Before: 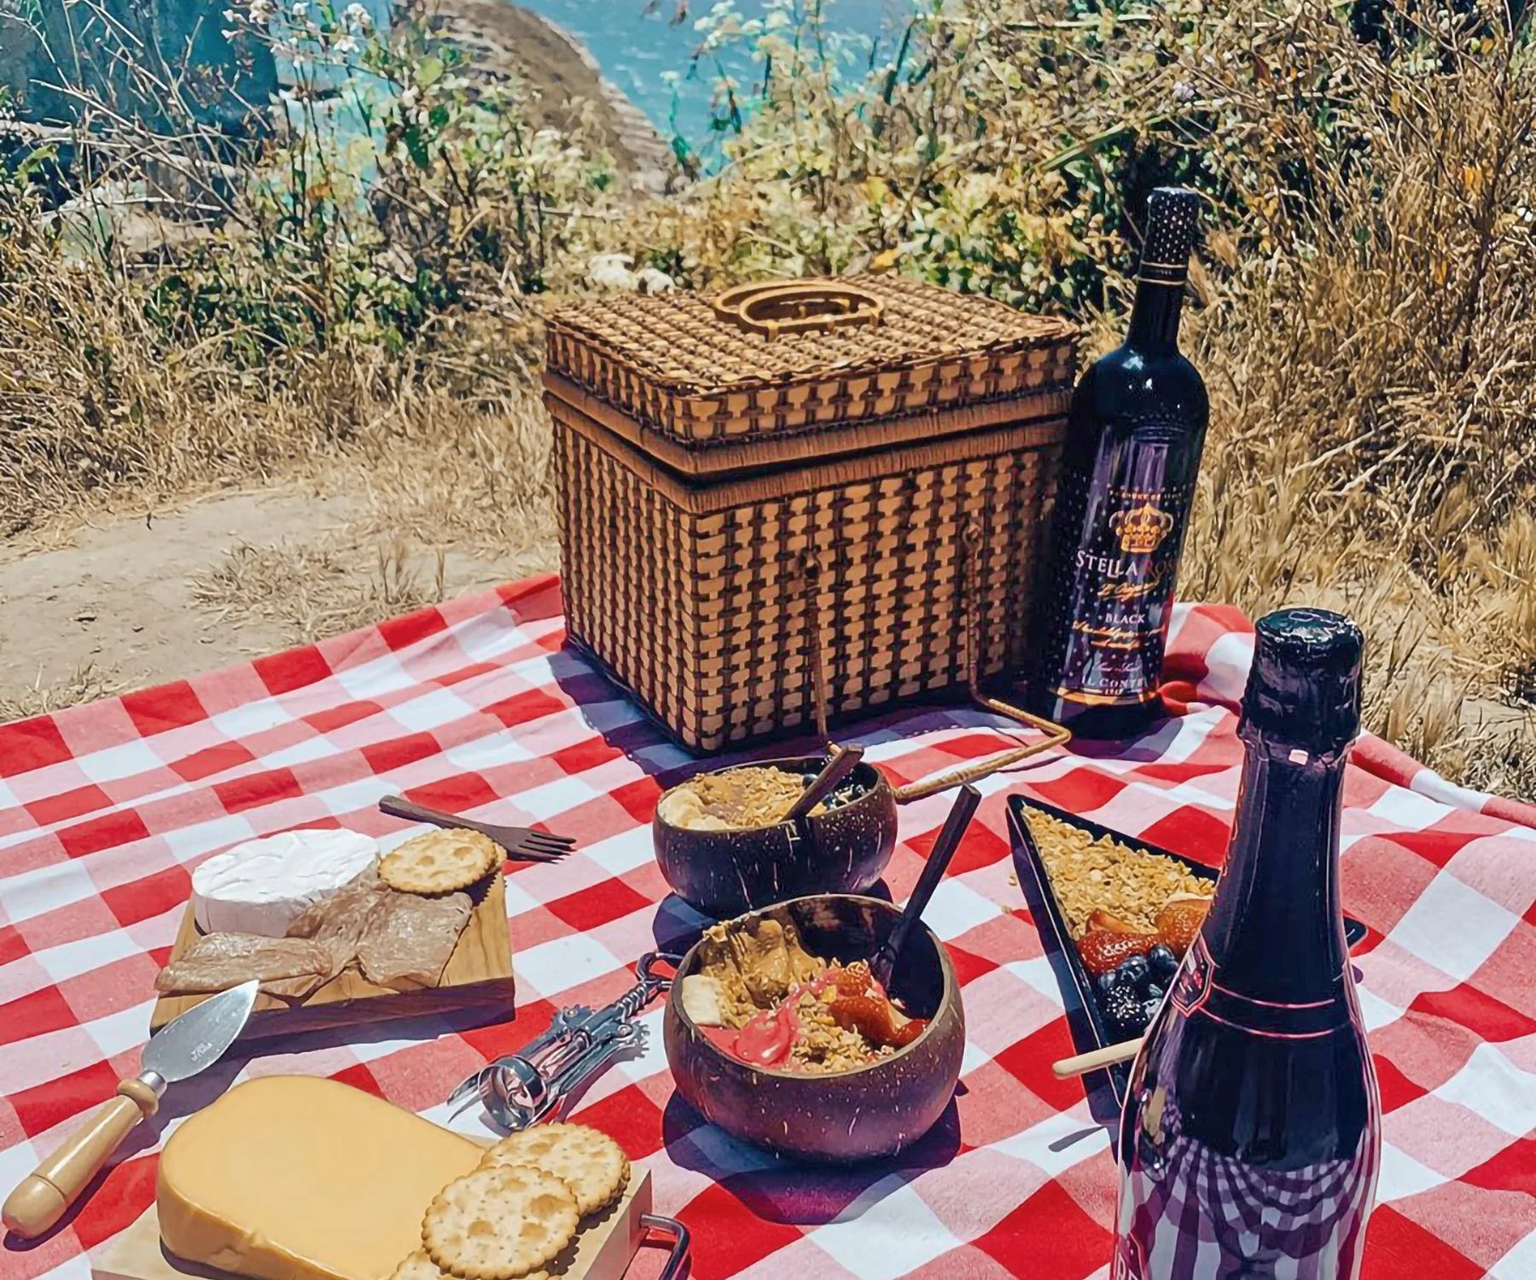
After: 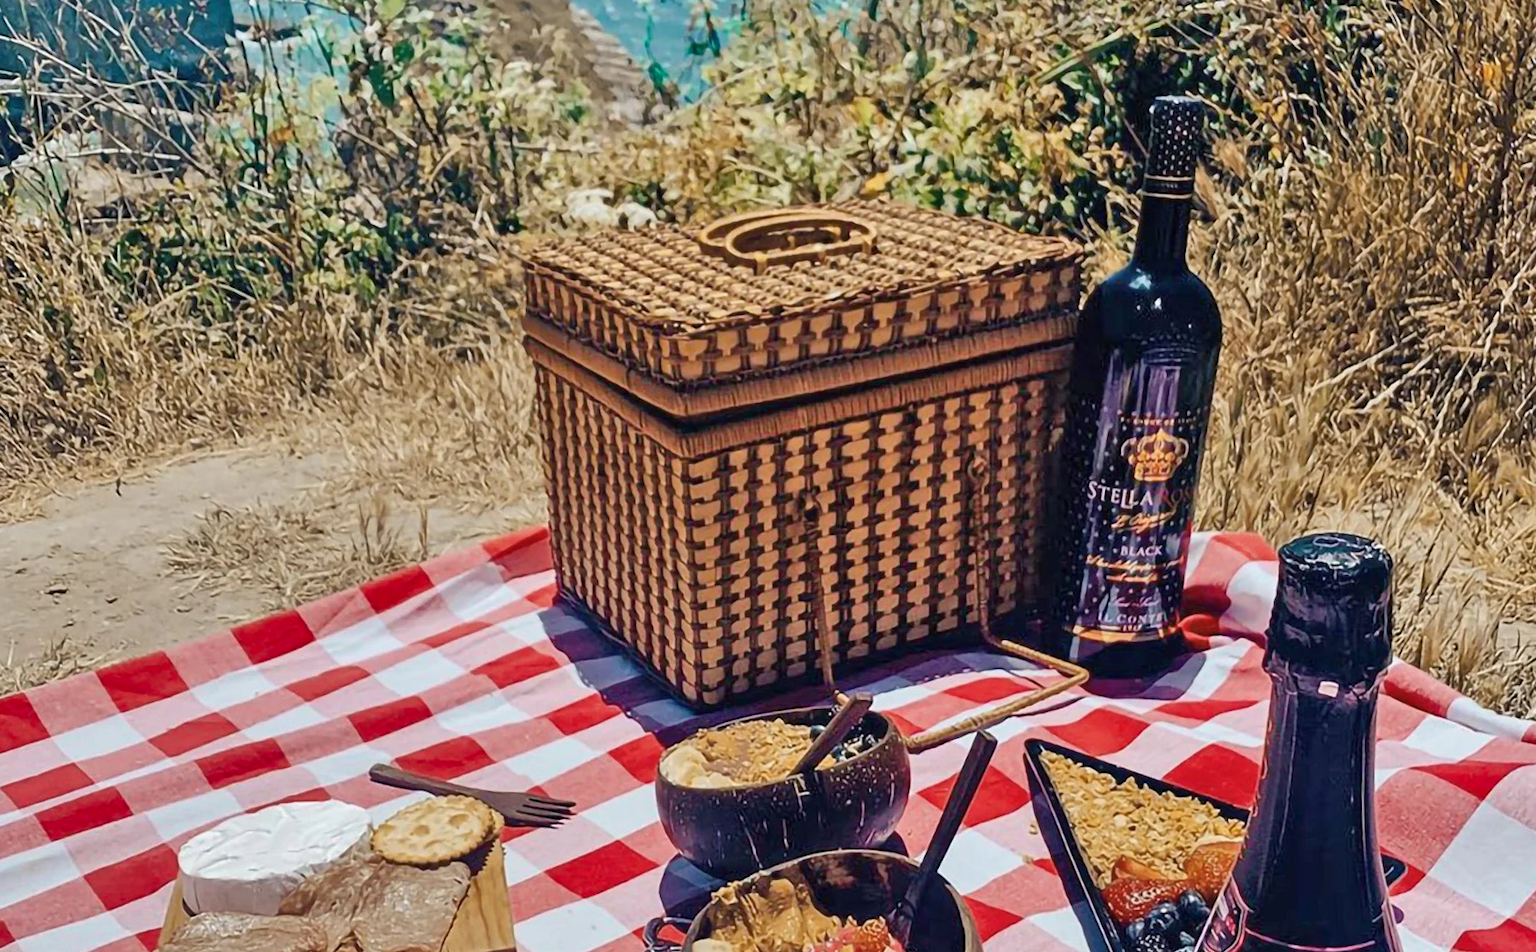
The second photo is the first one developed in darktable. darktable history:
shadows and highlights: shadows 43.71, white point adjustment -1.46, soften with gaussian
rotate and perspective: rotation -2.12°, lens shift (vertical) 0.009, lens shift (horizontal) -0.008, automatic cropping original format, crop left 0.036, crop right 0.964, crop top 0.05, crop bottom 0.959
crop: top 3.857%, bottom 21.132%
